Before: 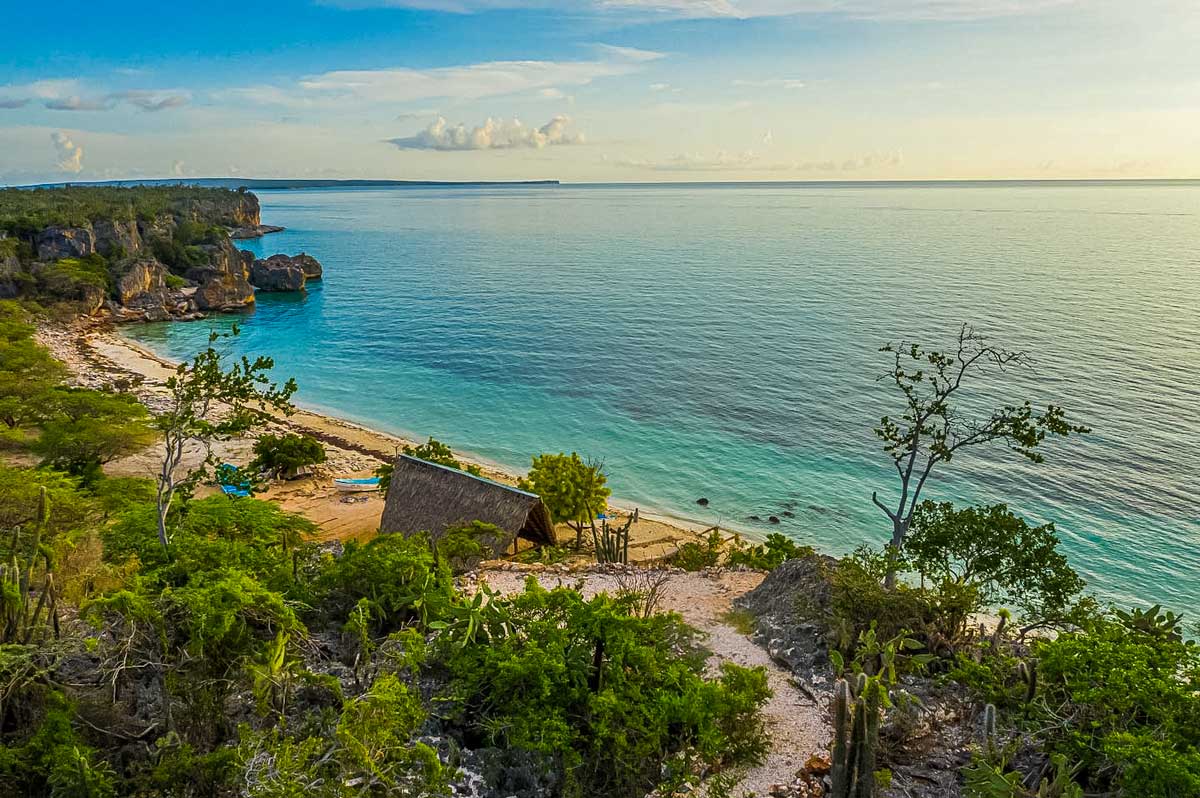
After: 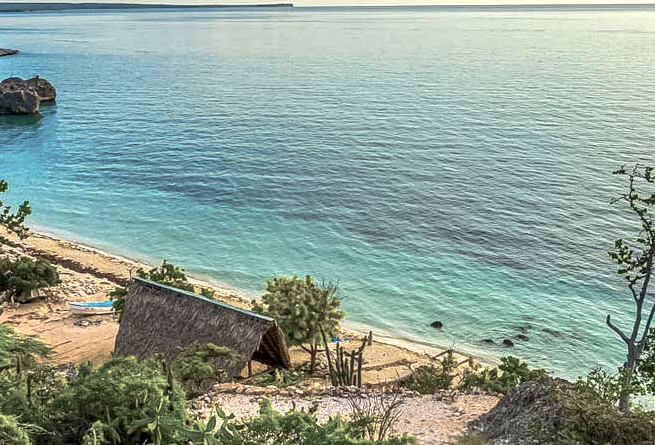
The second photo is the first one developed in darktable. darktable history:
color balance rgb: linear chroma grading › global chroma 33.256%, perceptual saturation grading › global saturation -28.884%, perceptual saturation grading › highlights -20.878%, perceptual saturation grading › mid-tones -23.7%, perceptual saturation grading › shadows -24.348%, perceptual brilliance grading › global brilliance -1.769%, perceptual brilliance grading › highlights -1.379%, perceptual brilliance grading › mid-tones -1.539%, perceptual brilliance grading › shadows -0.767%, global vibrance 9.177%
crop and rotate: left 22.247%, top 22.229%, right 23.135%, bottom 21.921%
exposure: exposure 0.64 EV, compensate highlight preservation false
local contrast: on, module defaults
